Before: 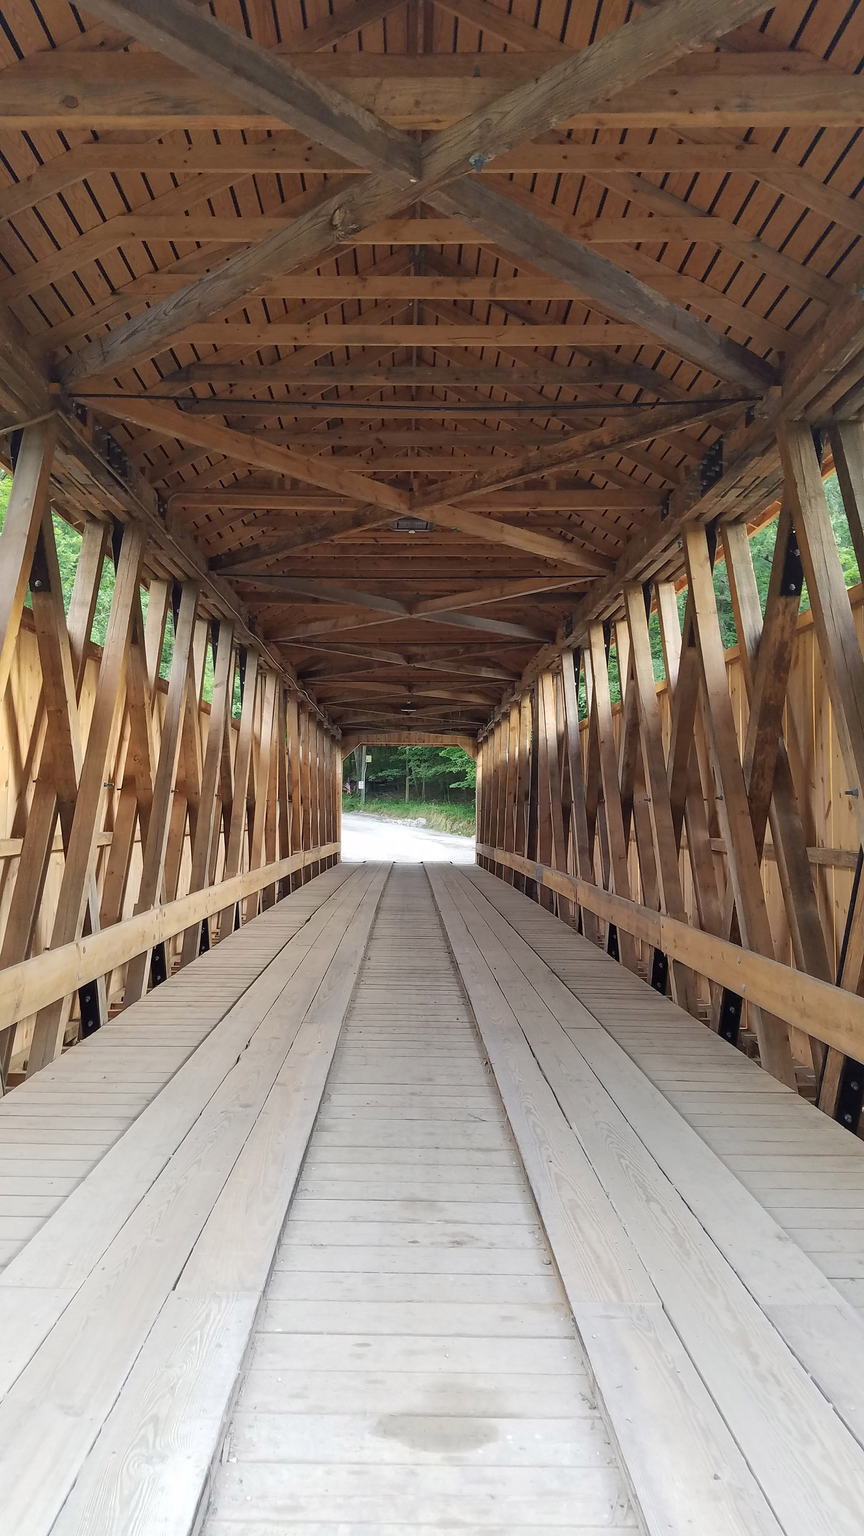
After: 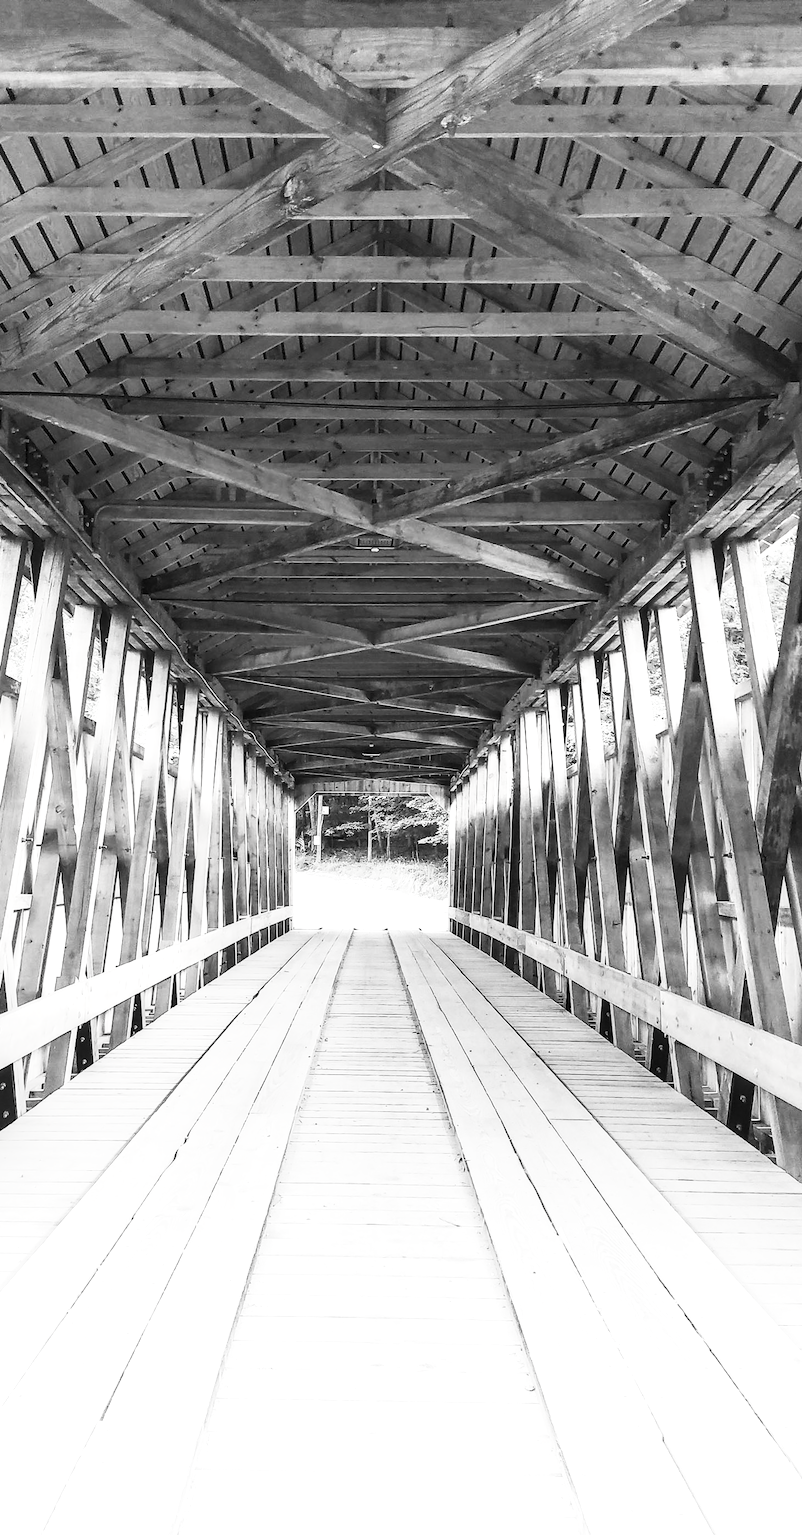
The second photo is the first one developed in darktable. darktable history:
local contrast: detail 130%
crop: left 9.915%, top 3.481%, right 9.172%, bottom 9.407%
contrast brightness saturation: contrast 0.521, brightness 0.467, saturation -0.991
tone equalizer: -8 EV -1.12 EV, -7 EV -0.98 EV, -6 EV -0.845 EV, -5 EV -0.556 EV, -3 EV 0.559 EV, -2 EV 0.896 EV, -1 EV 0.991 EV, +0 EV 1.07 EV
